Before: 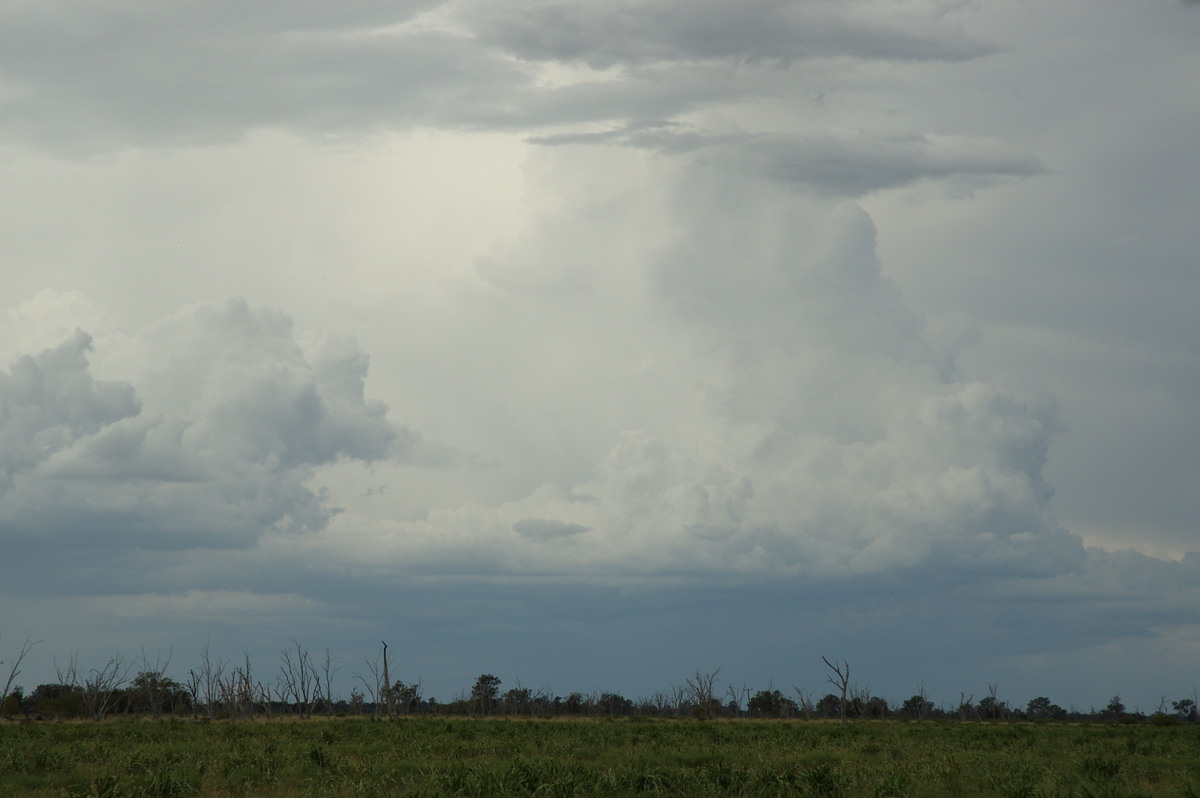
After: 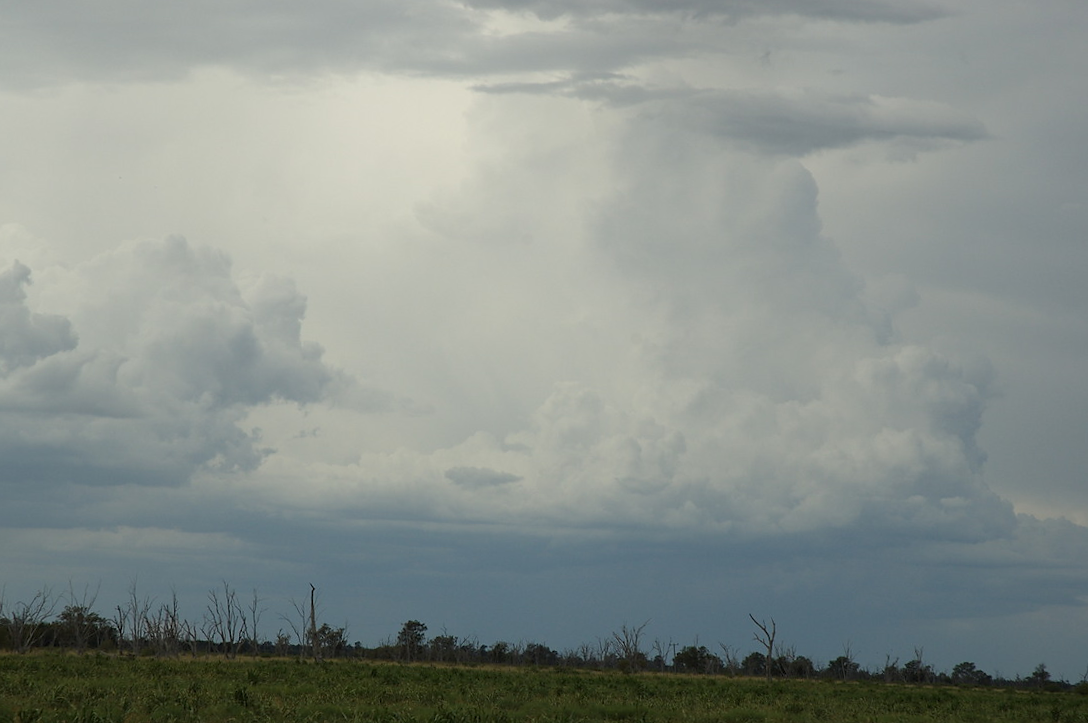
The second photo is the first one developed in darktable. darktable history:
sharpen: radius 1, threshold 1
crop and rotate: angle -1.96°, left 3.097%, top 4.154%, right 1.586%, bottom 0.529%
